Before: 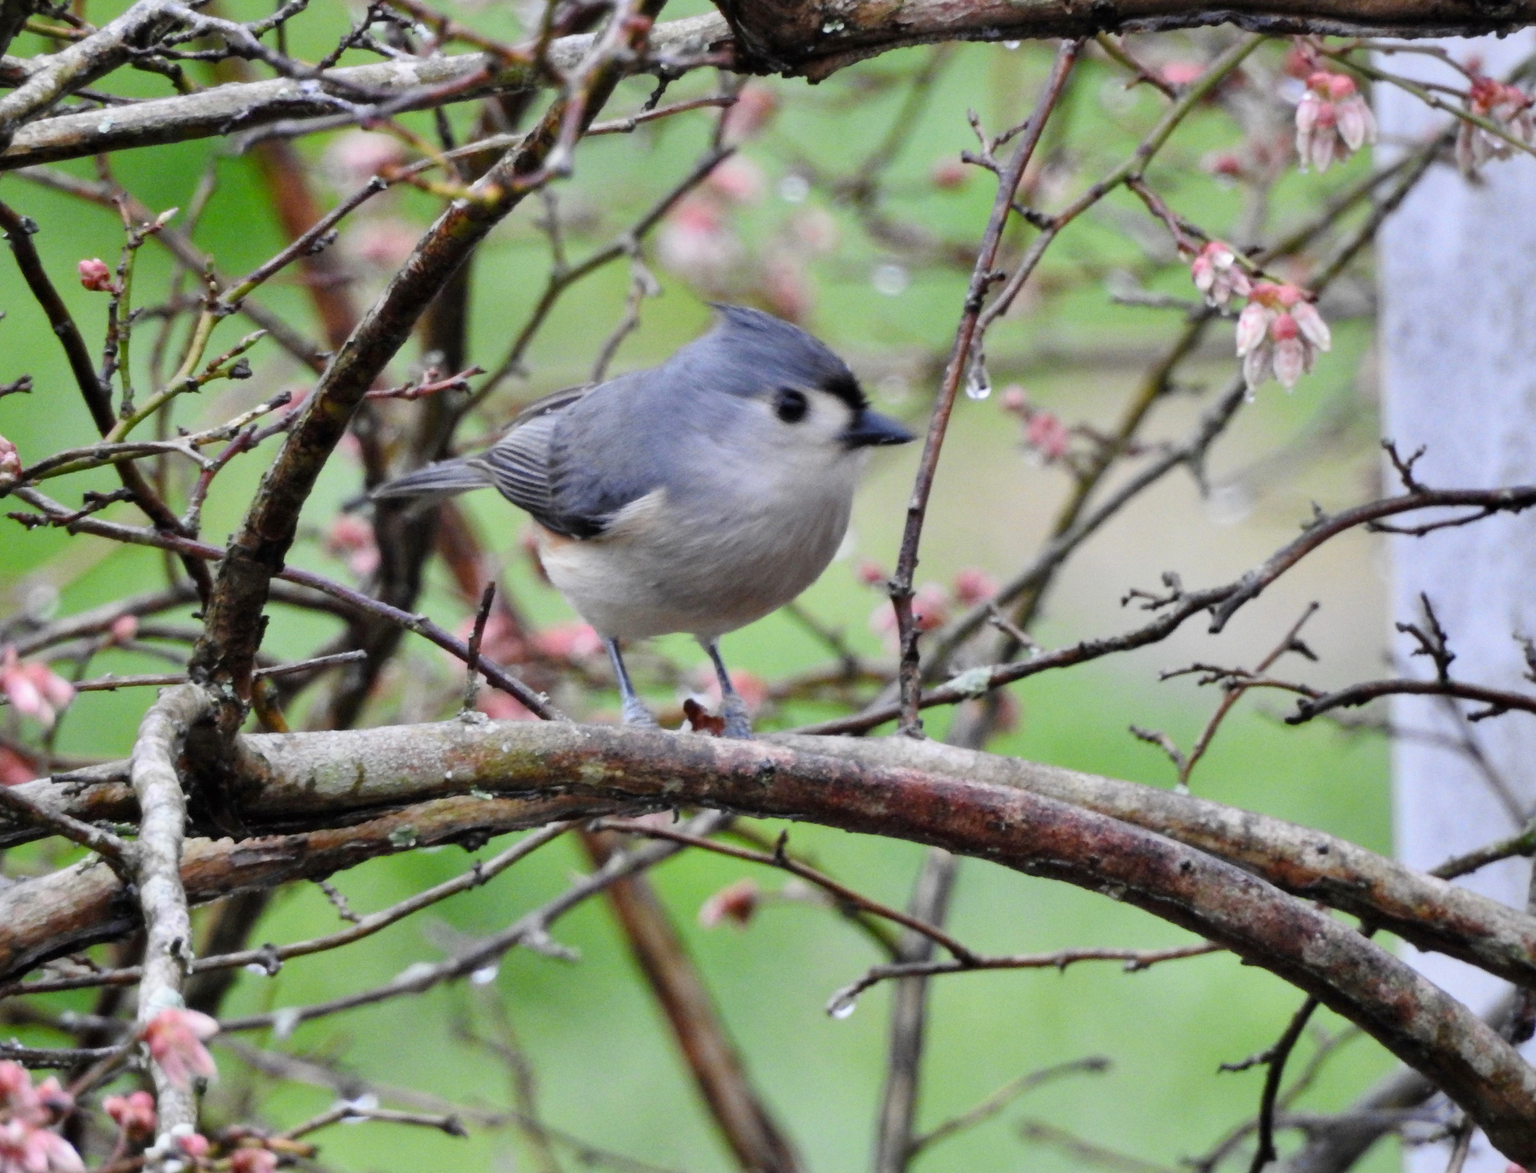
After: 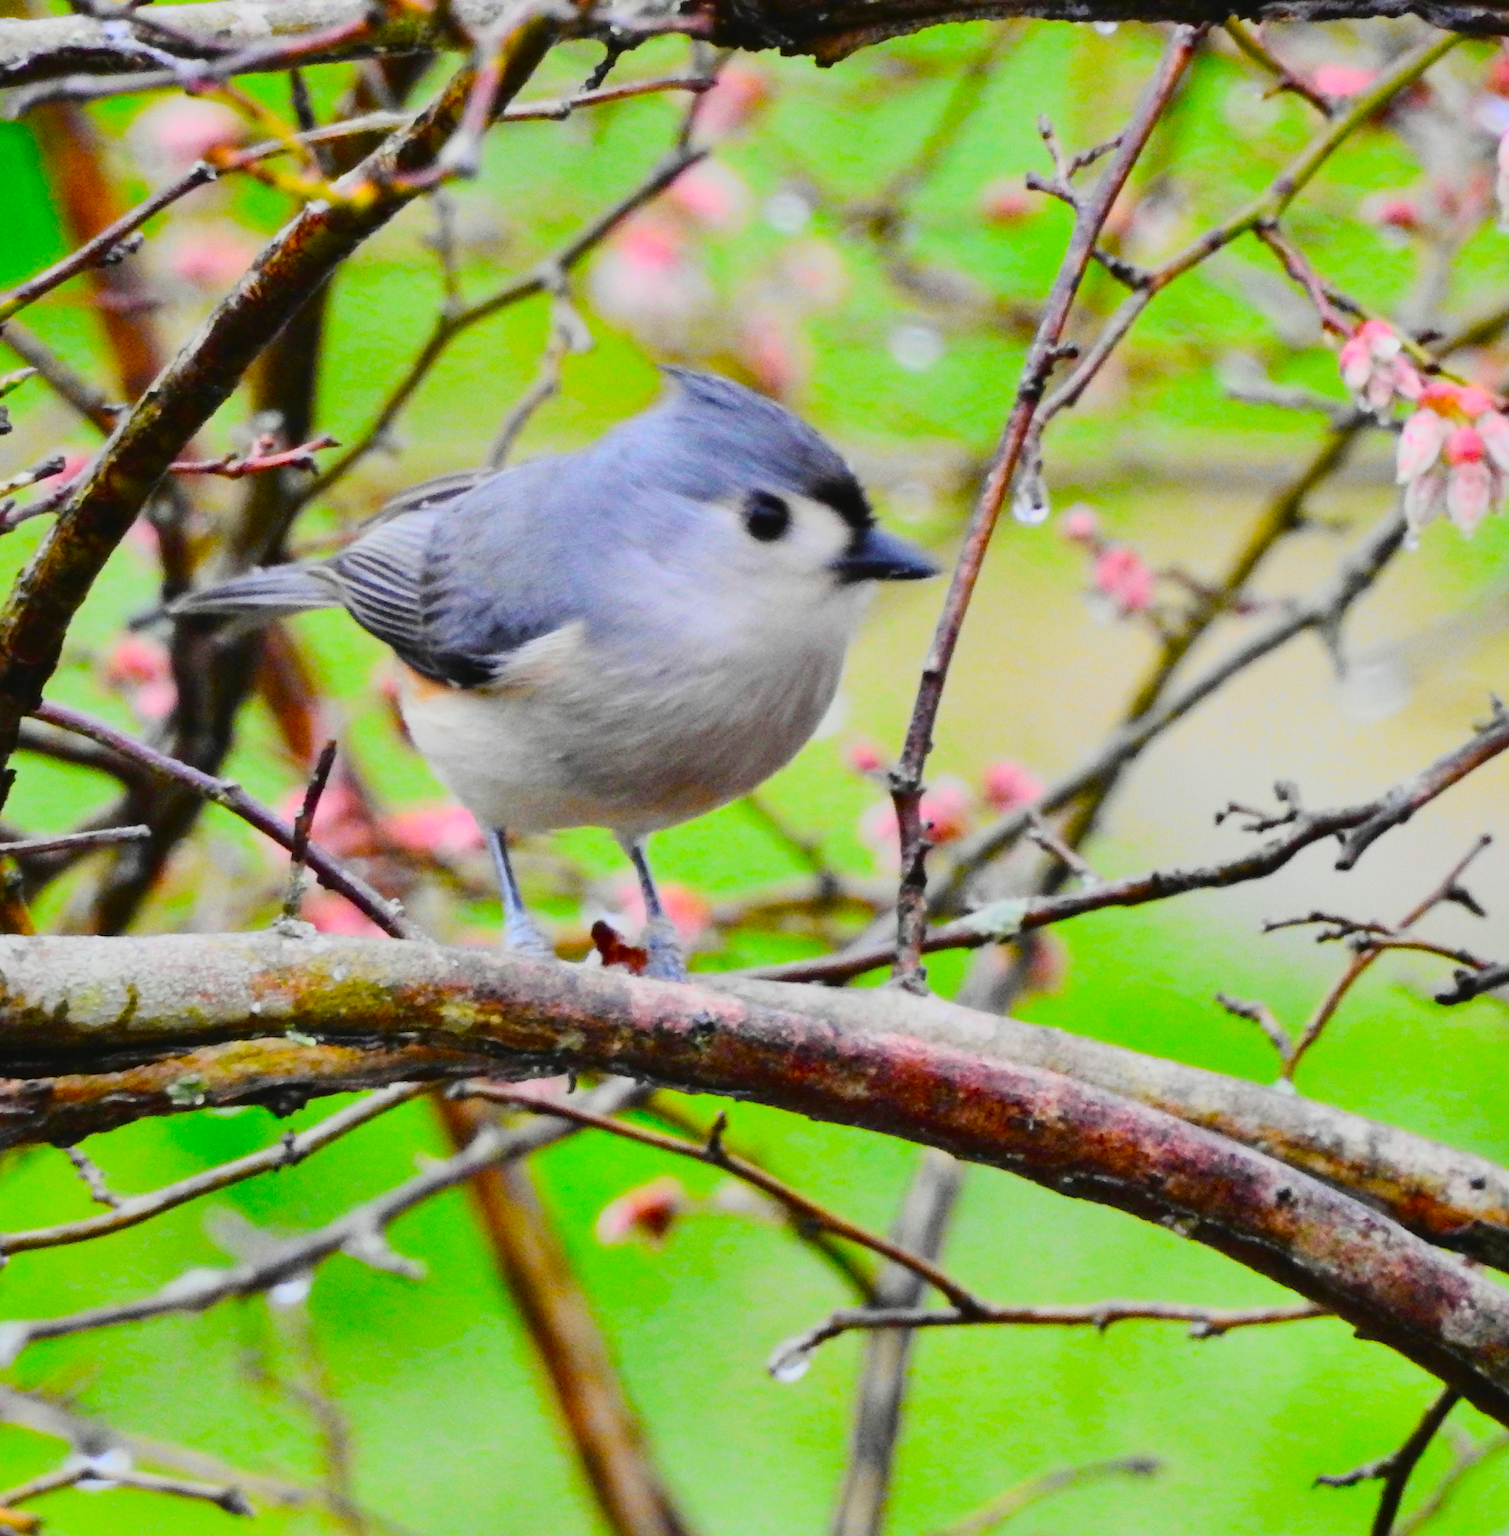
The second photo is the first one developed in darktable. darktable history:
tone curve: curves: ch0 [(0, 0.03) (0.113, 0.087) (0.207, 0.184) (0.515, 0.612) (0.712, 0.793) (1, 0.946)]; ch1 [(0, 0) (0.172, 0.123) (0.317, 0.279) (0.407, 0.401) (0.476, 0.482) (0.505, 0.499) (0.534, 0.534) (0.632, 0.645) (0.726, 0.745) (1, 1)]; ch2 [(0, 0) (0.411, 0.424) (0.476, 0.492) (0.521, 0.524) (0.541, 0.559) (0.65, 0.699) (1, 1)], color space Lab, independent channels, preserve colors none
crop and rotate: angle -3.27°, left 14.277%, top 0.028%, right 10.766%, bottom 0.028%
color balance: input saturation 134.34%, contrast -10.04%, contrast fulcrum 19.67%, output saturation 133.51%
